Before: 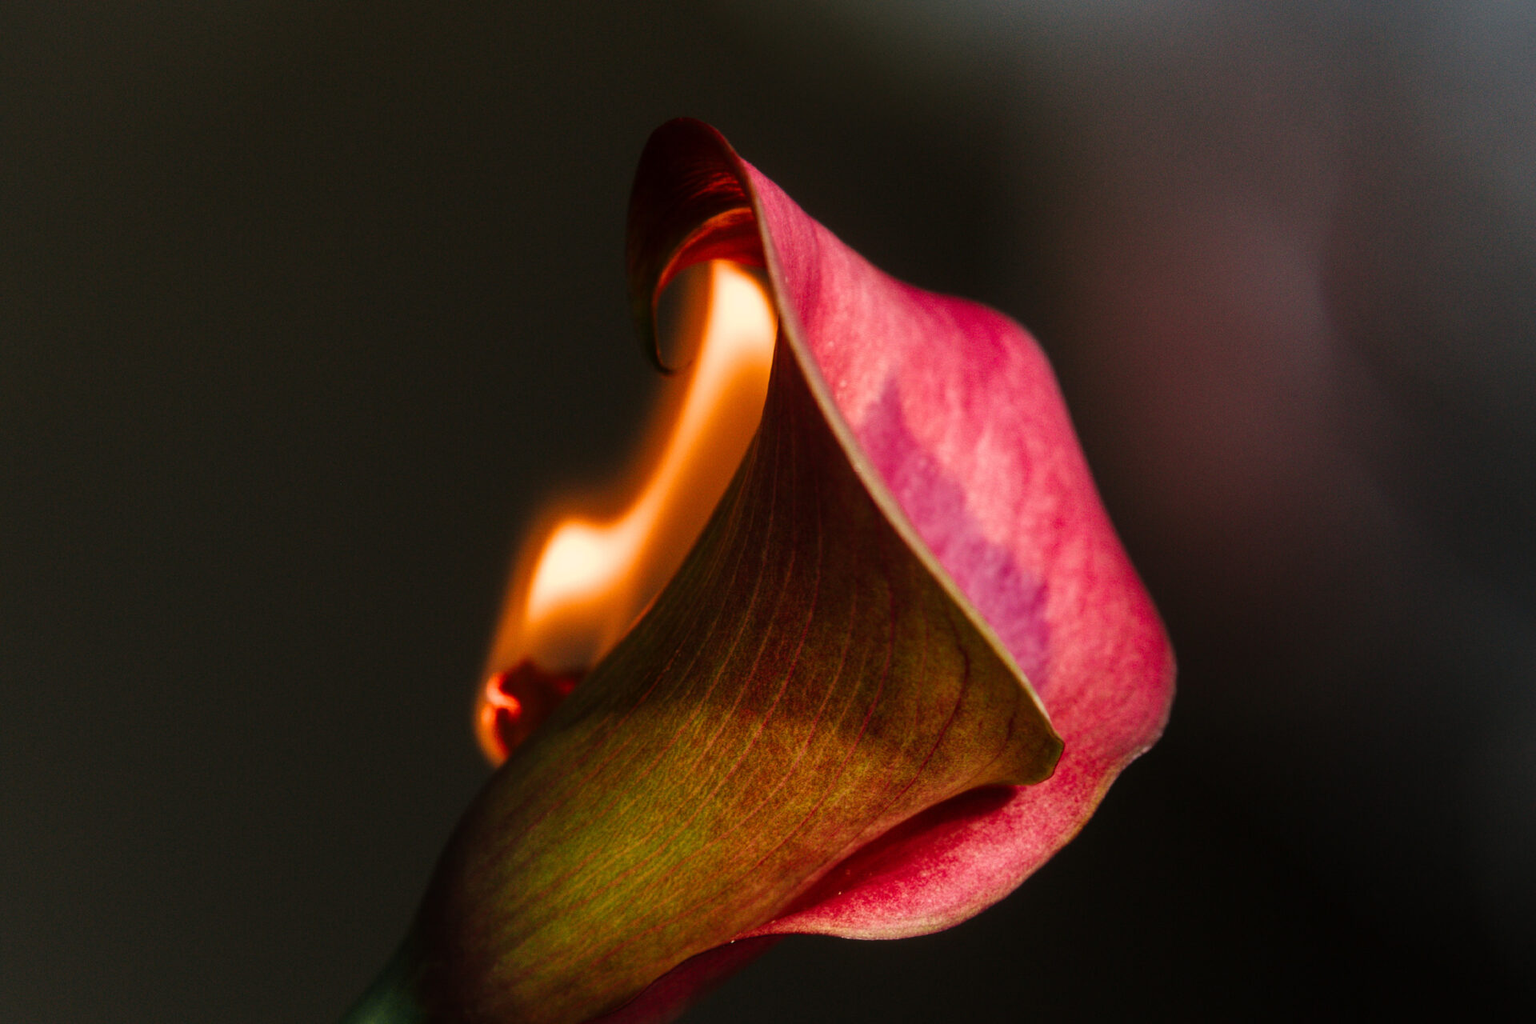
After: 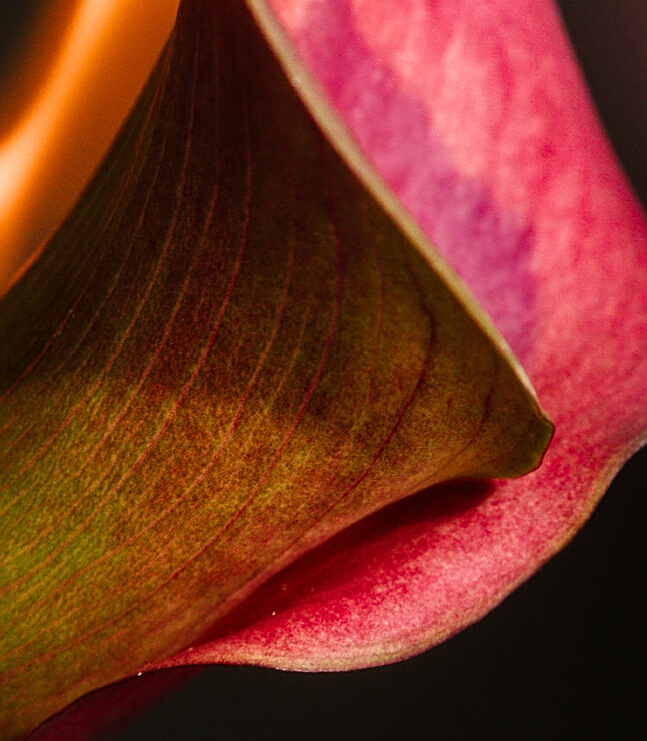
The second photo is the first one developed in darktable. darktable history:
crop: left 40.44%, top 39.306%, right 25.815%, bottom 2.766%
sharpen: on, module defaults
